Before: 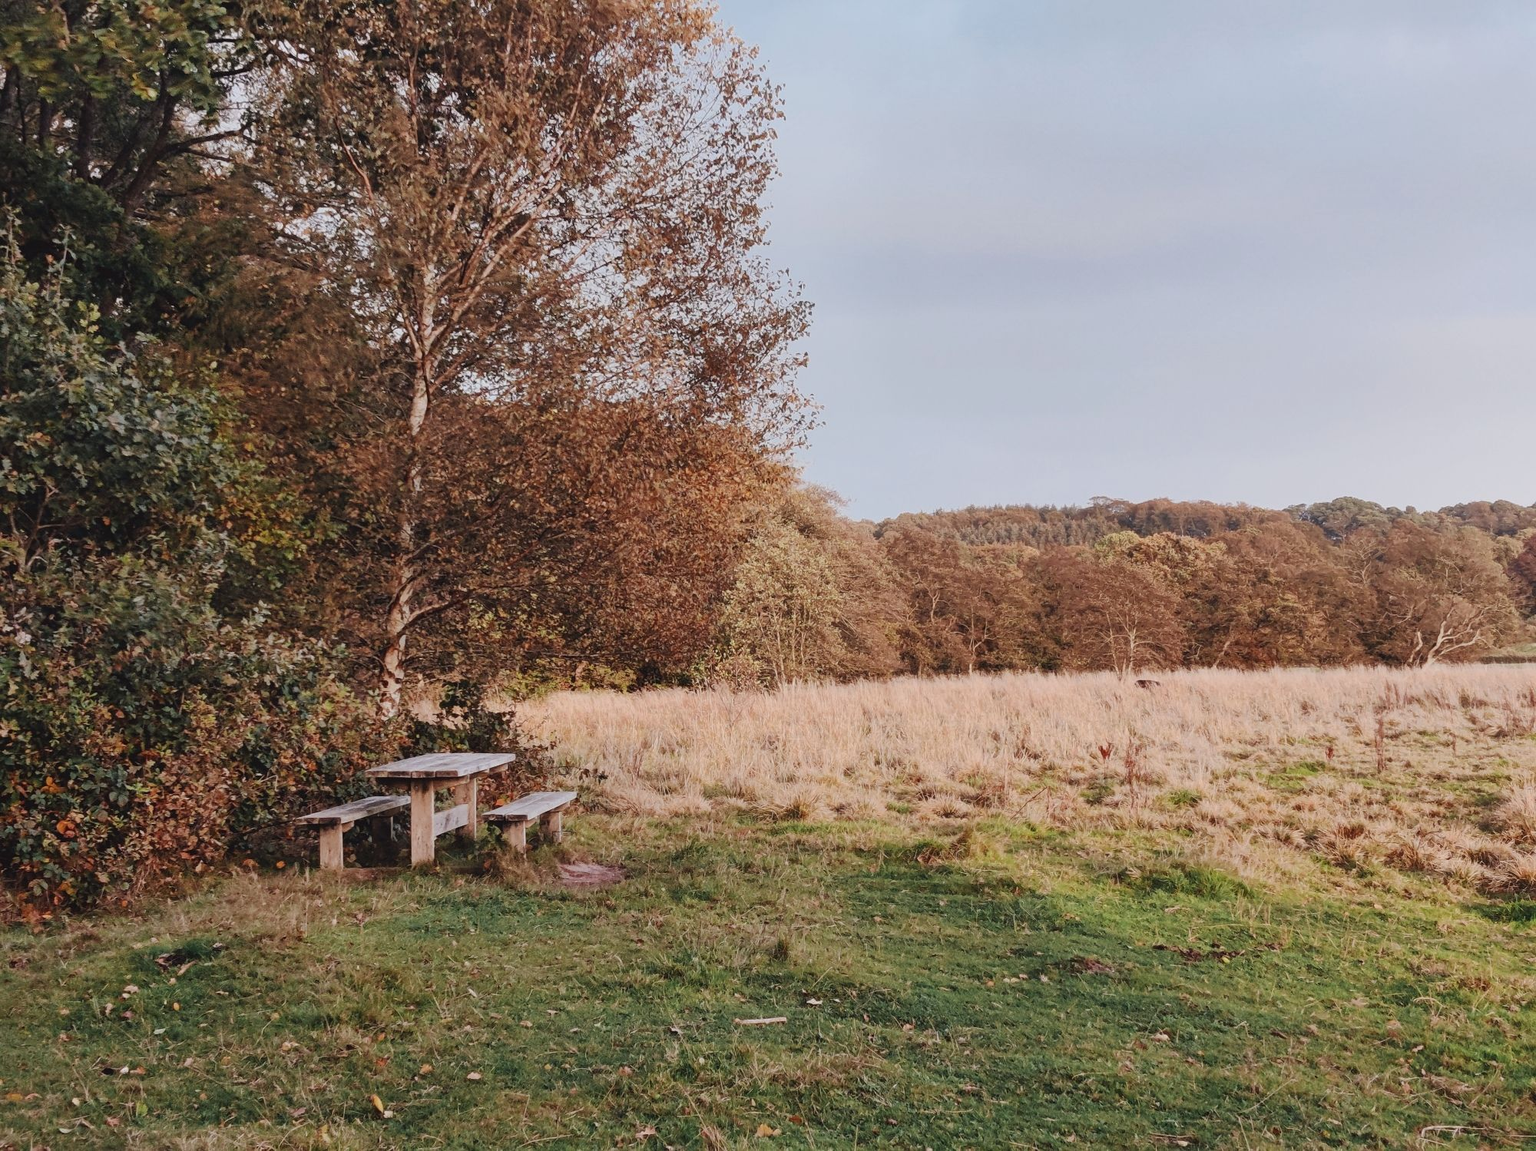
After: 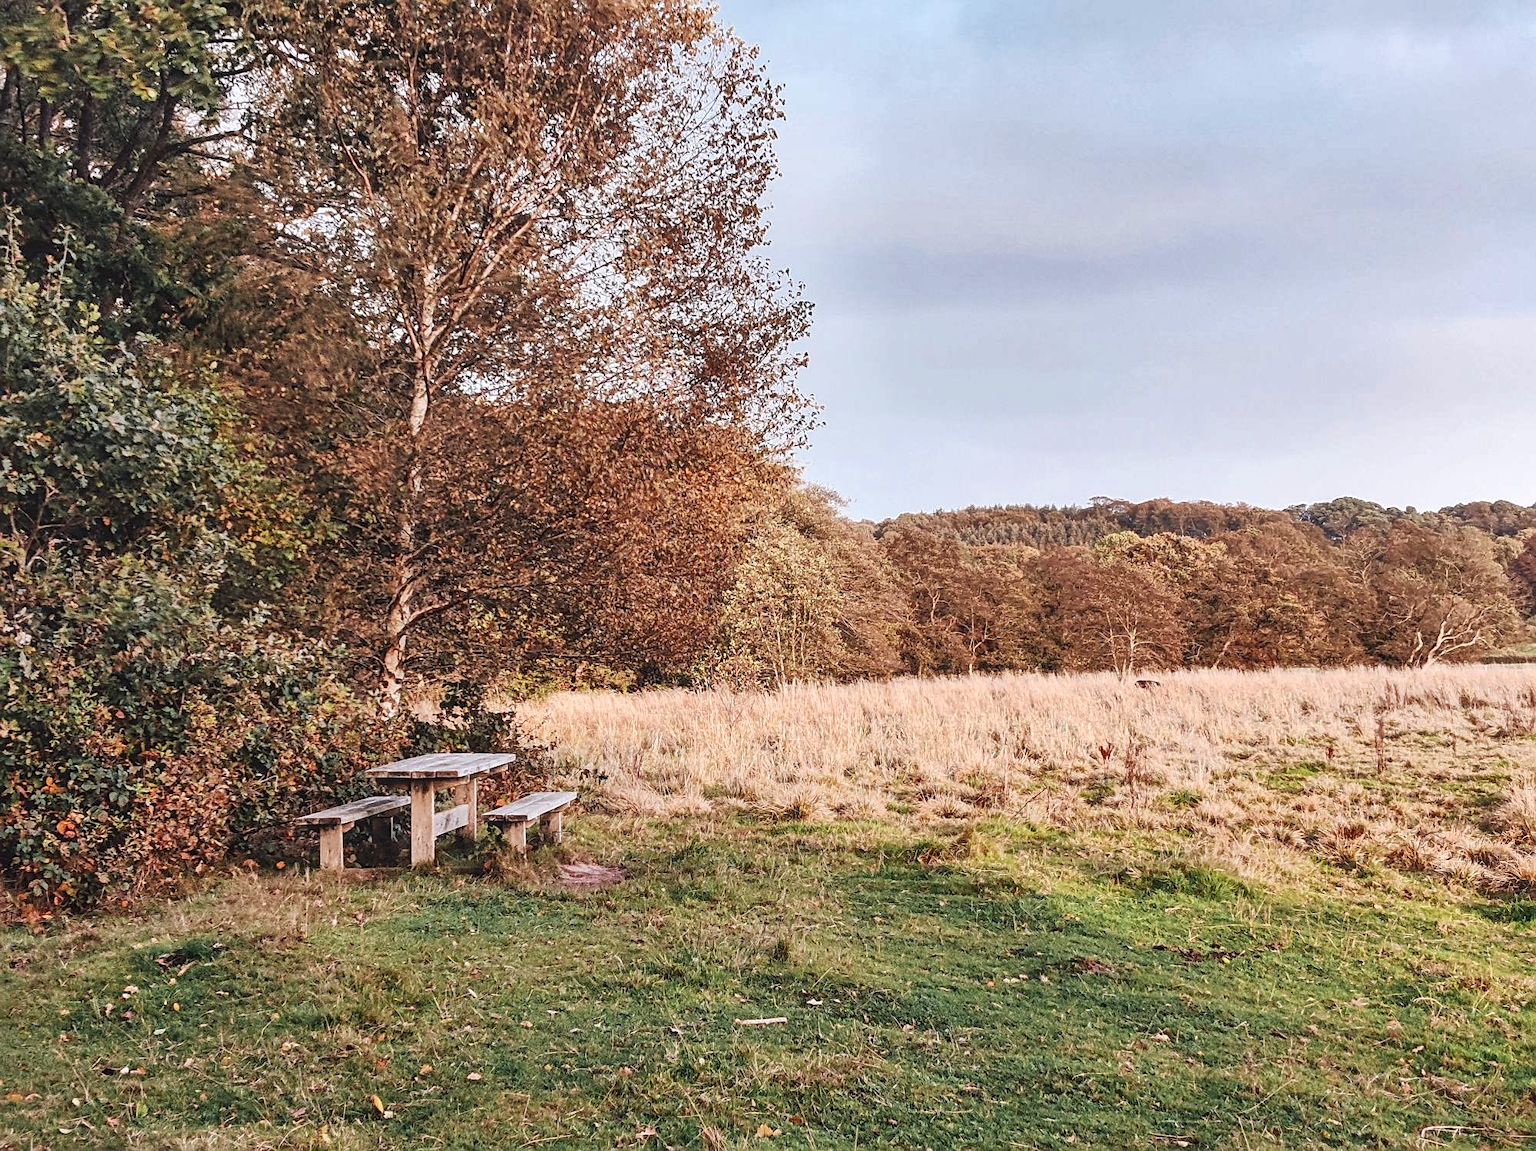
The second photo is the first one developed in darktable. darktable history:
sharpen: on, module defaults
exposure: exposure 0.496 EV, compensate highlight preservation false
shadows and highlights: soften with gaussian
local contrast: on, module defaults
